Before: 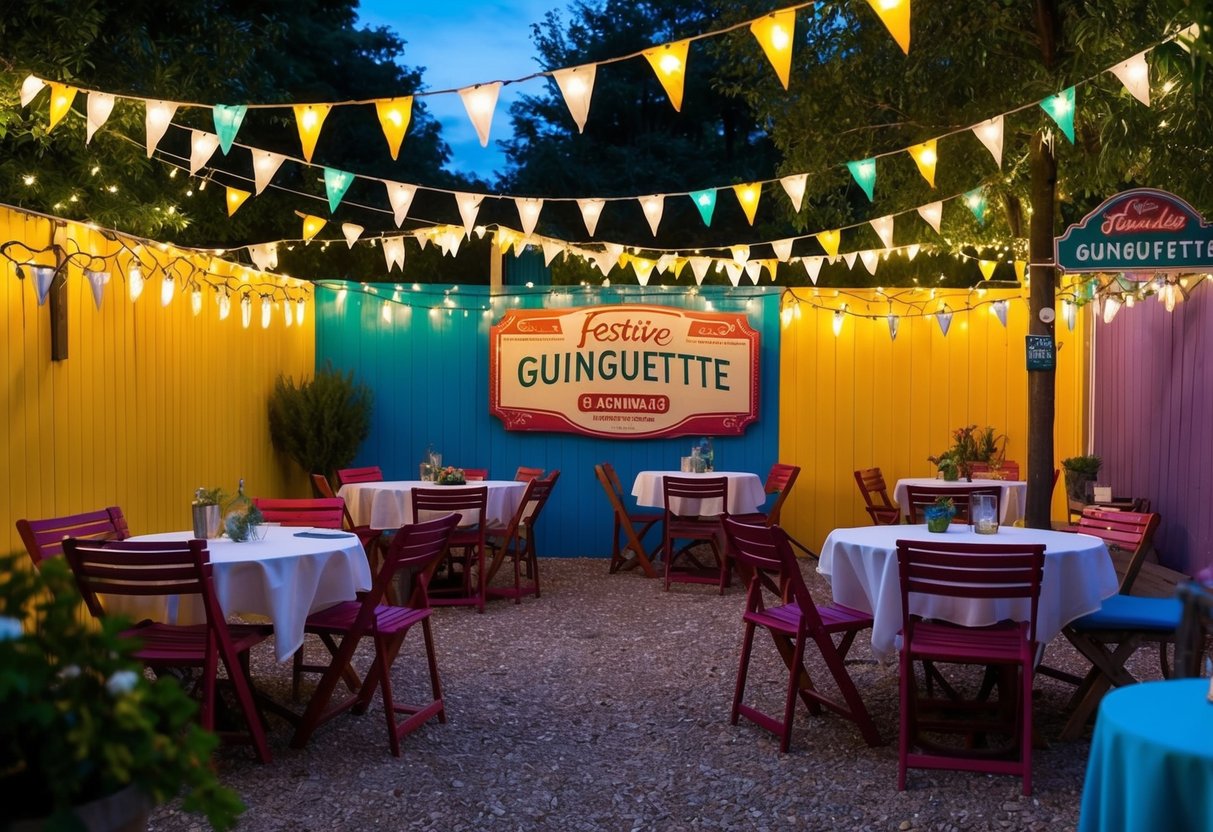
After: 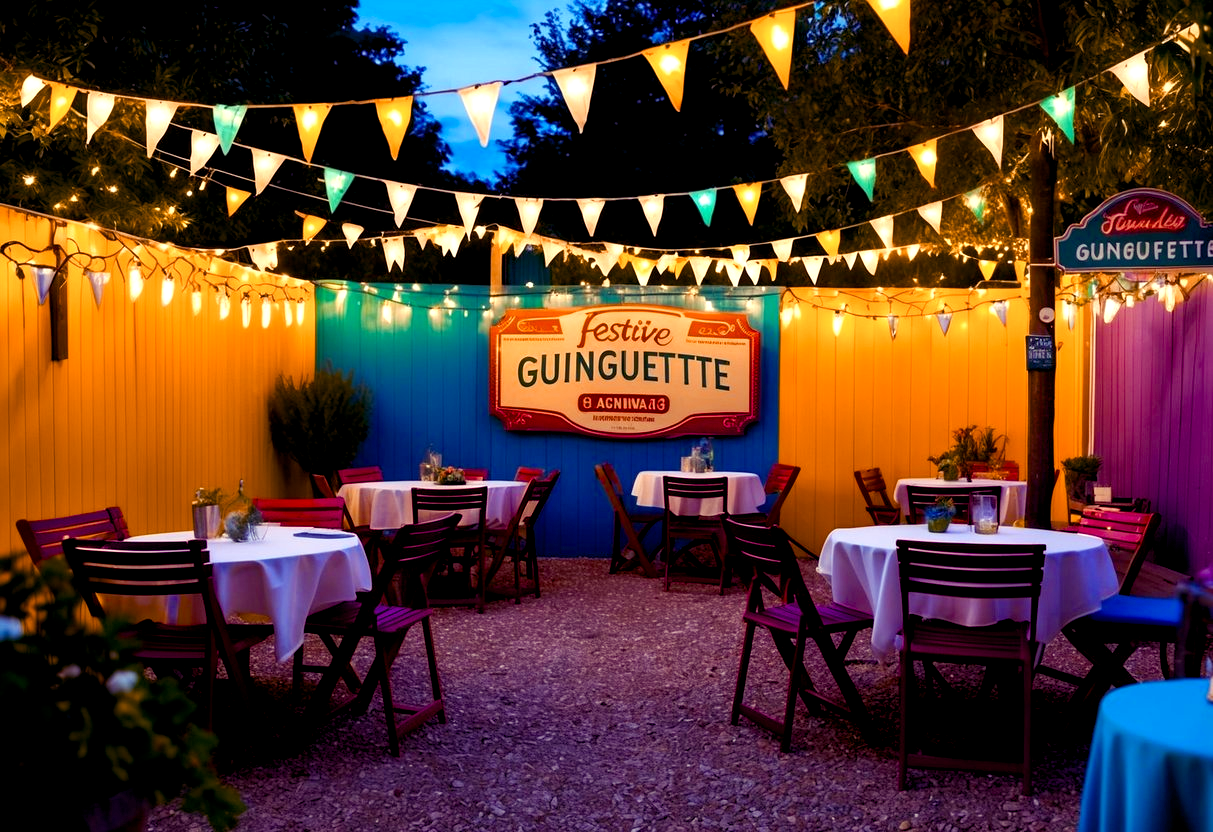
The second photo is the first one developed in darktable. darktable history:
color balance rgb: shadows lift › luminance -21.66%, shadows lift › chroma 8.98%, shadows lift › hue 283.37°, power › chroma 1.55%, power › hue 25.59°, highlights gain › luminance 6.08%, highlights gain › chroma 2.55%, highlights gain › hue 90°, global offset › luminance -0.87%, perceptual saturation grading › global saturation 27.49%, perceptual saturation grading › highlights -28.39%, perceptual saturation grading › mid-tones 15.22%, perceptual saturation grading › shadows 33.98%, perceptual brilliance grading › highlights 10%, perceptual brilliance grading › mid-tones 5%
color zones: curves: ch2 [(0, 0.5) (0.143, 0.5) (0.286, 0.416) (0.429, 0.5) (0.571, 0.5) (0.714, 0.5) (0.857, 0.5) (1, 0.5)]
